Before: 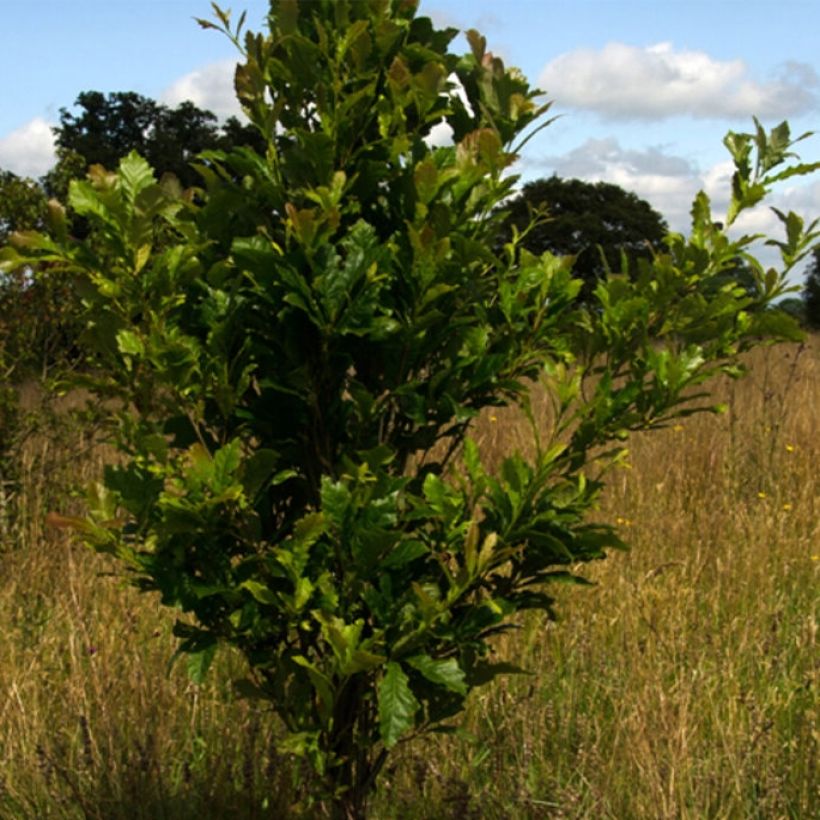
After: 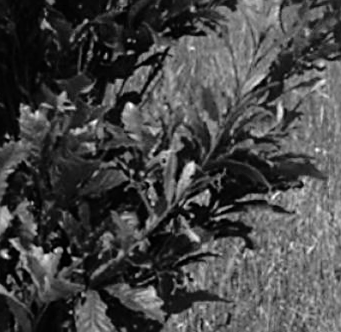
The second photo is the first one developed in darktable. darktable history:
white balance: red 0.766, blue 1.537
exposure: exposure 0.661 EV, compensate highlight preservation false
tone curve: curves: ch0 [(0, 0) (0.003, 0.008) (0.011, 0.01) (0.025, 0.012) (0.044, 0.023) (0.069, 0.033) (0.1, 0.046) (0.136, 0.075) (0.177, 0.116) (0.224, 0.171) (0.277, 0.235) (0.335, 0.312) (0.399, 0.397) (0.468, 0.466) (0.543, 0.54) (0.623, 0.62) (0.709, 0.701) (0.801, 0.782) (0.898, 0.877) (1, 1)], preserve colors none
rotate and perspective: rotation 0.174°, lens shift (vertical) 0.013, lens shift (horizontal) 0.019, shear 0.001, automatic cropping original format, crop left 0.007, crop right 0.991, crop top 0.016, crop bottom 0.997
crop: left 37.221%, top 45.169%, right 20.63%, bottom 13.777%
monochrome: on, module defaults
sharpen: on, module defaults
